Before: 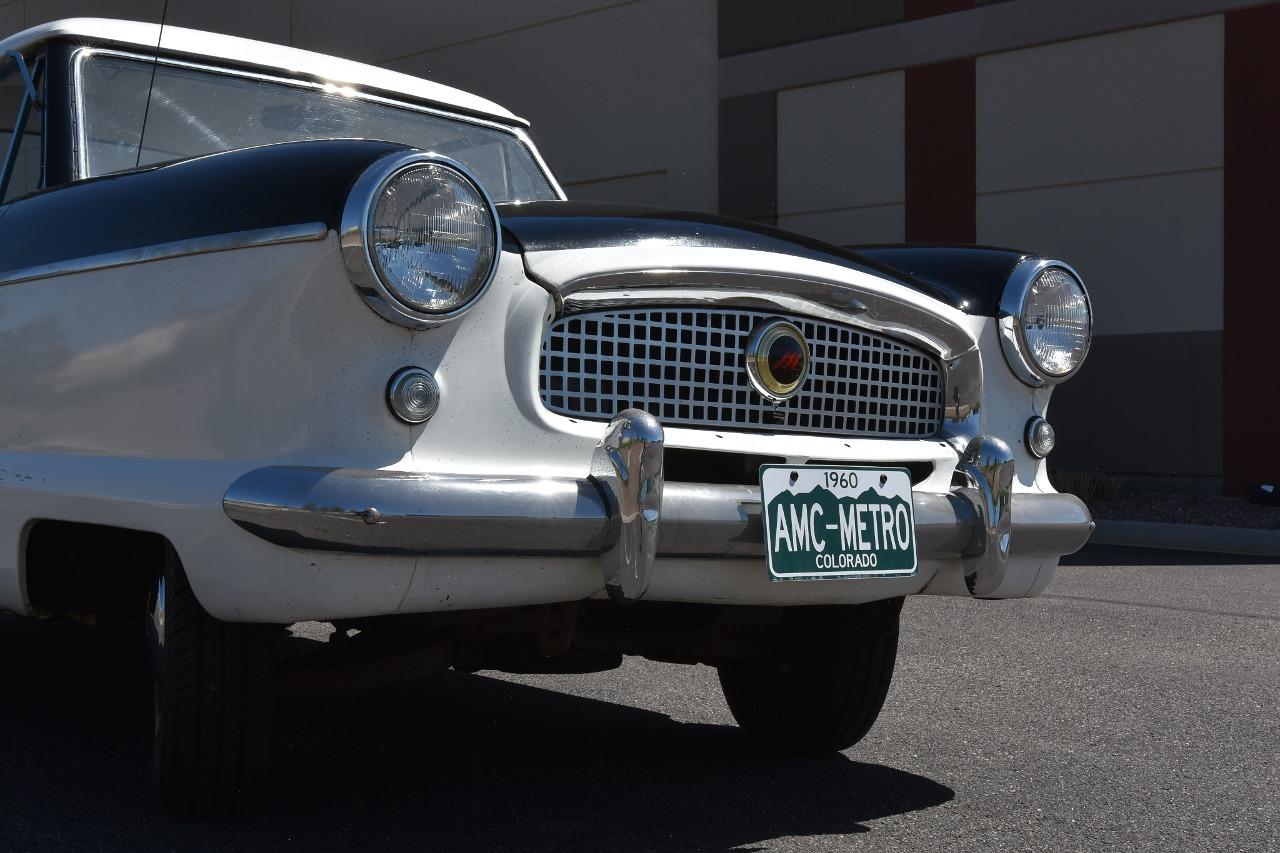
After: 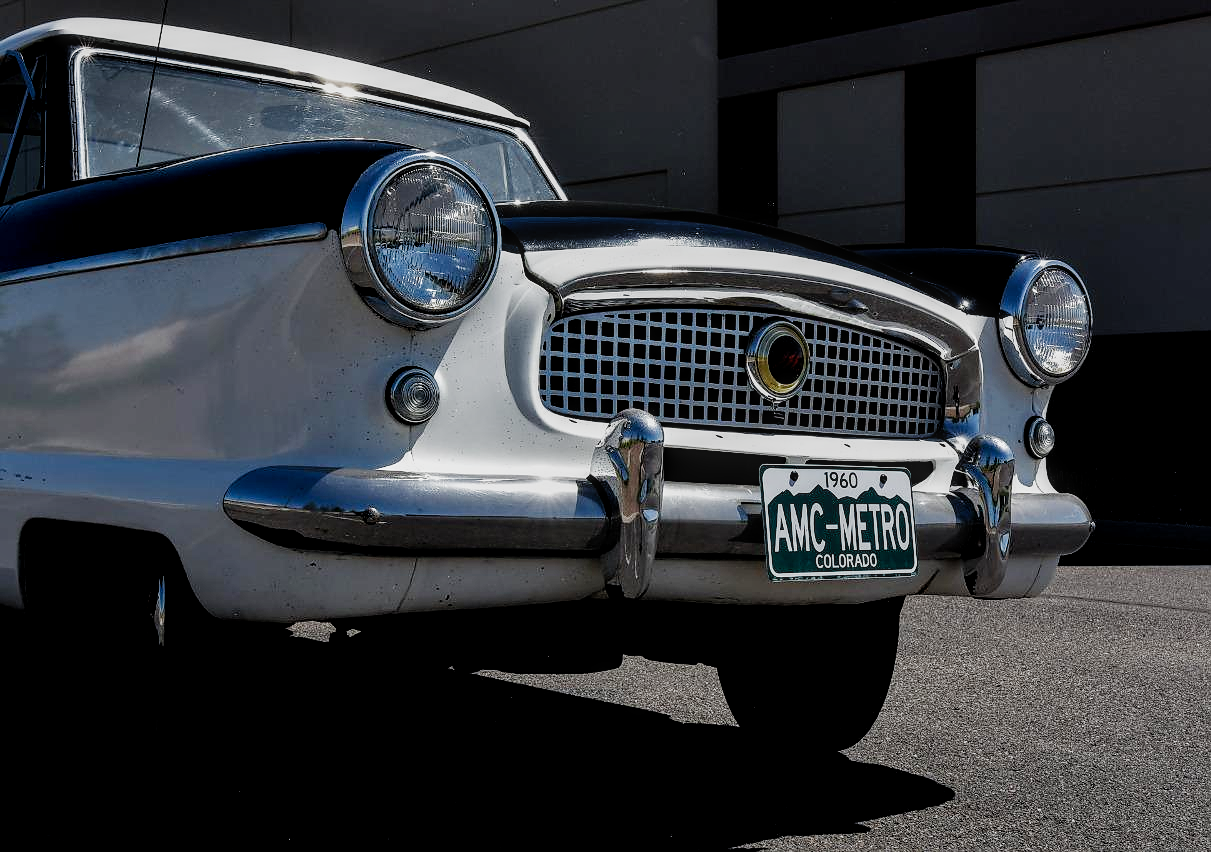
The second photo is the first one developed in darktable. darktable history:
local contrast: detail 130%
crop and rotate: left 0%, right 5.377%
sharpen: radius 0.982, amount 0.603
filmic rgb: black relative exposure -5.11 EV, white relative exposure 3.97 EV, hardness 2.89, contrast 1.299, preserve chrominance no, color science v5 (2021)
